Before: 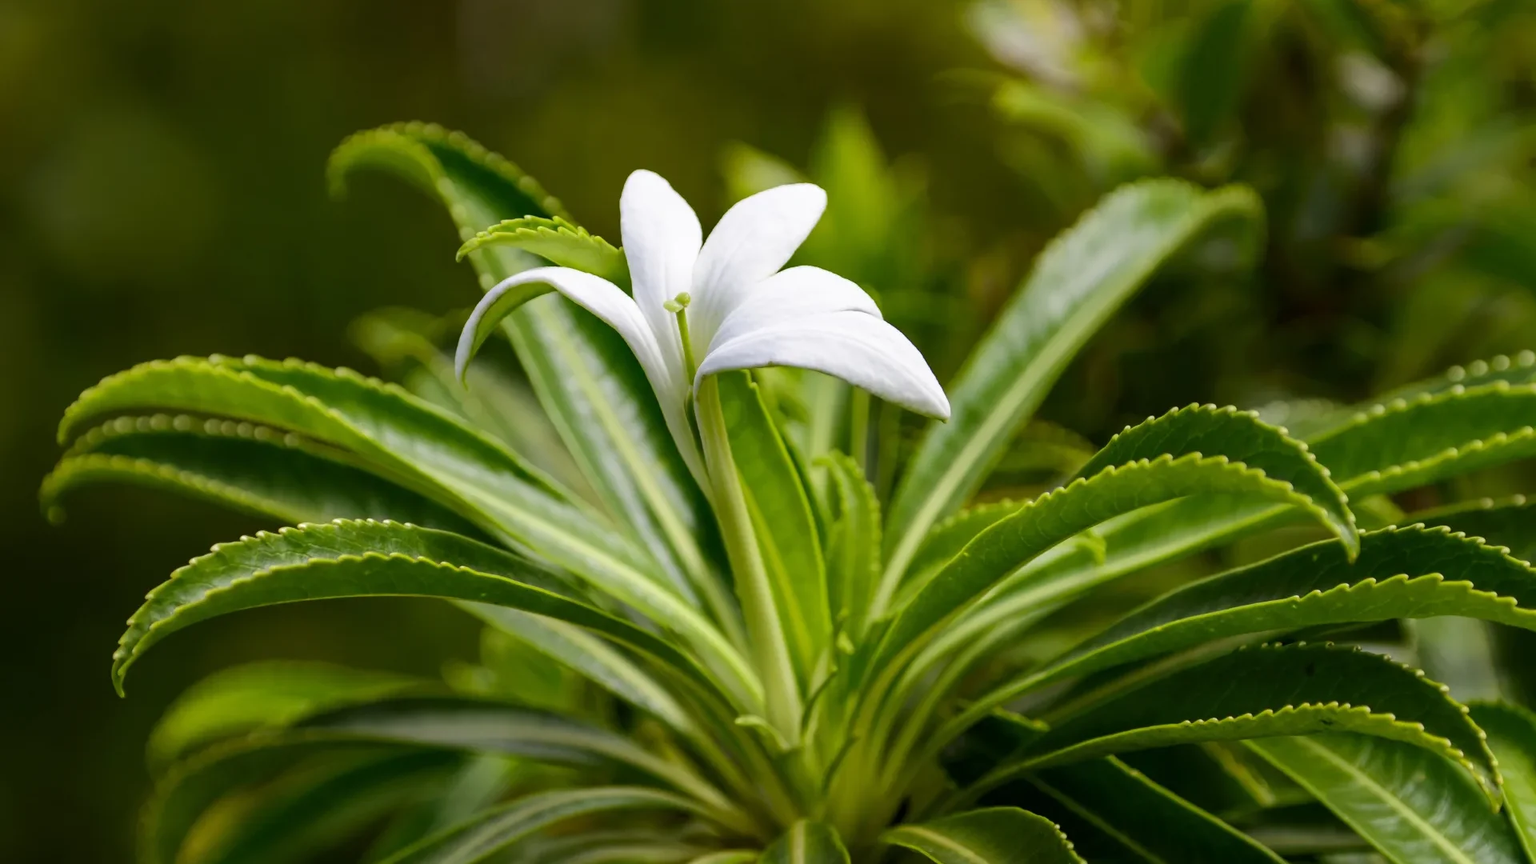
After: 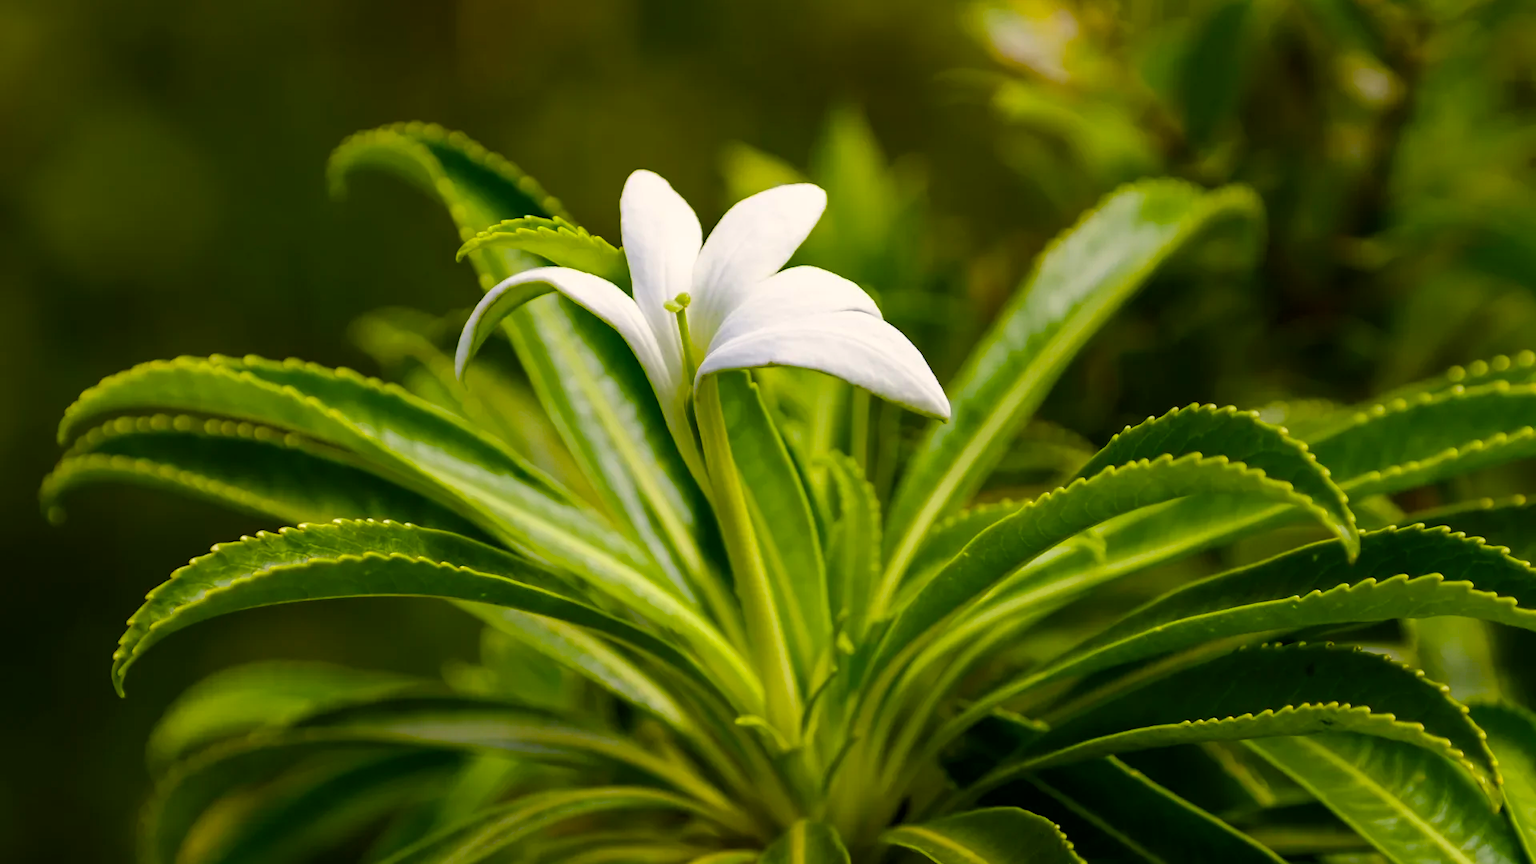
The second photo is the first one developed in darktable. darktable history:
exposure: compensate highlight preservation false
color balance rgb: highlights gain › chroma 3.012%, highlights gain › hue 75.71°, linear chroma grading › global chroma 5.966%, perceptual saturation grading › global saturation 0.254%, perceptual saturation grading › mid-tones 6.152%, perceptual saturation grading › shadows 72.336%, global vibrance 40.363%
